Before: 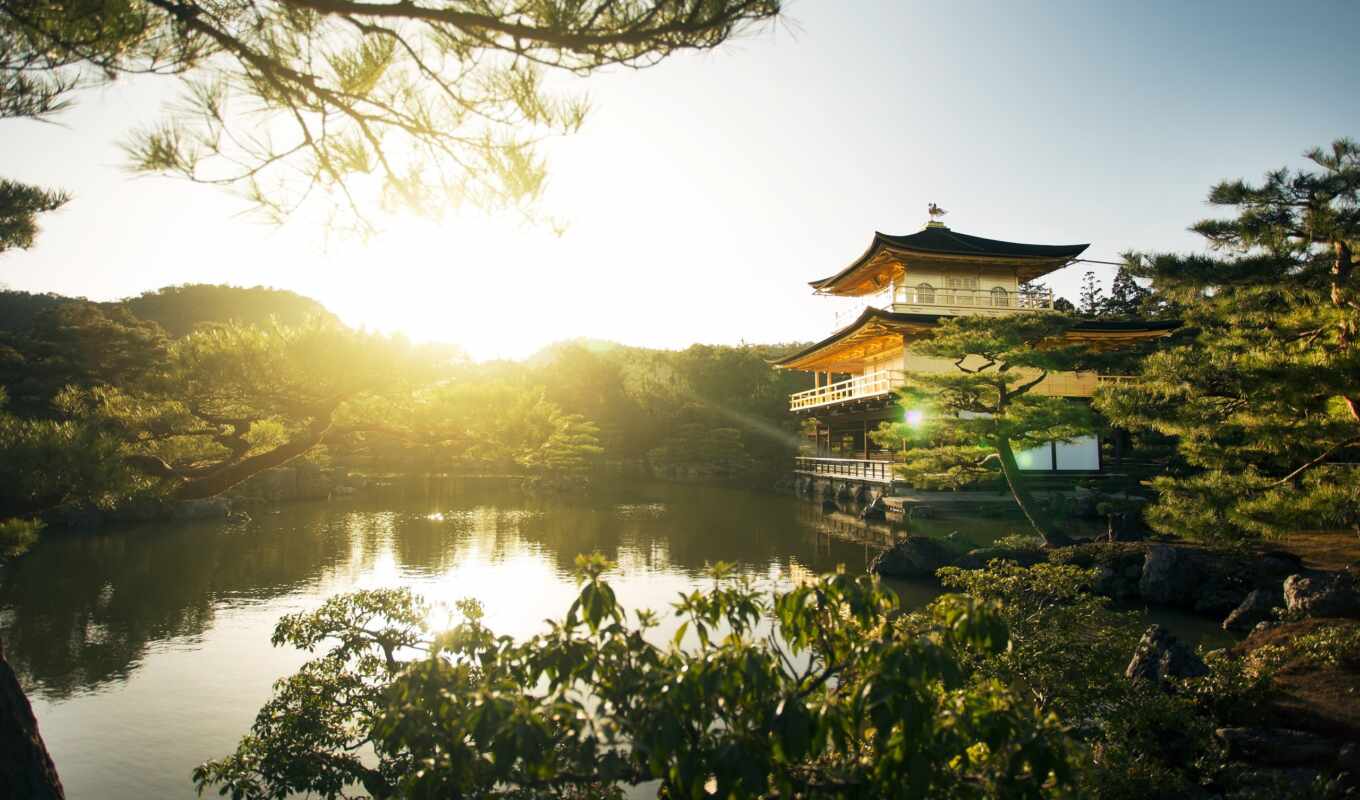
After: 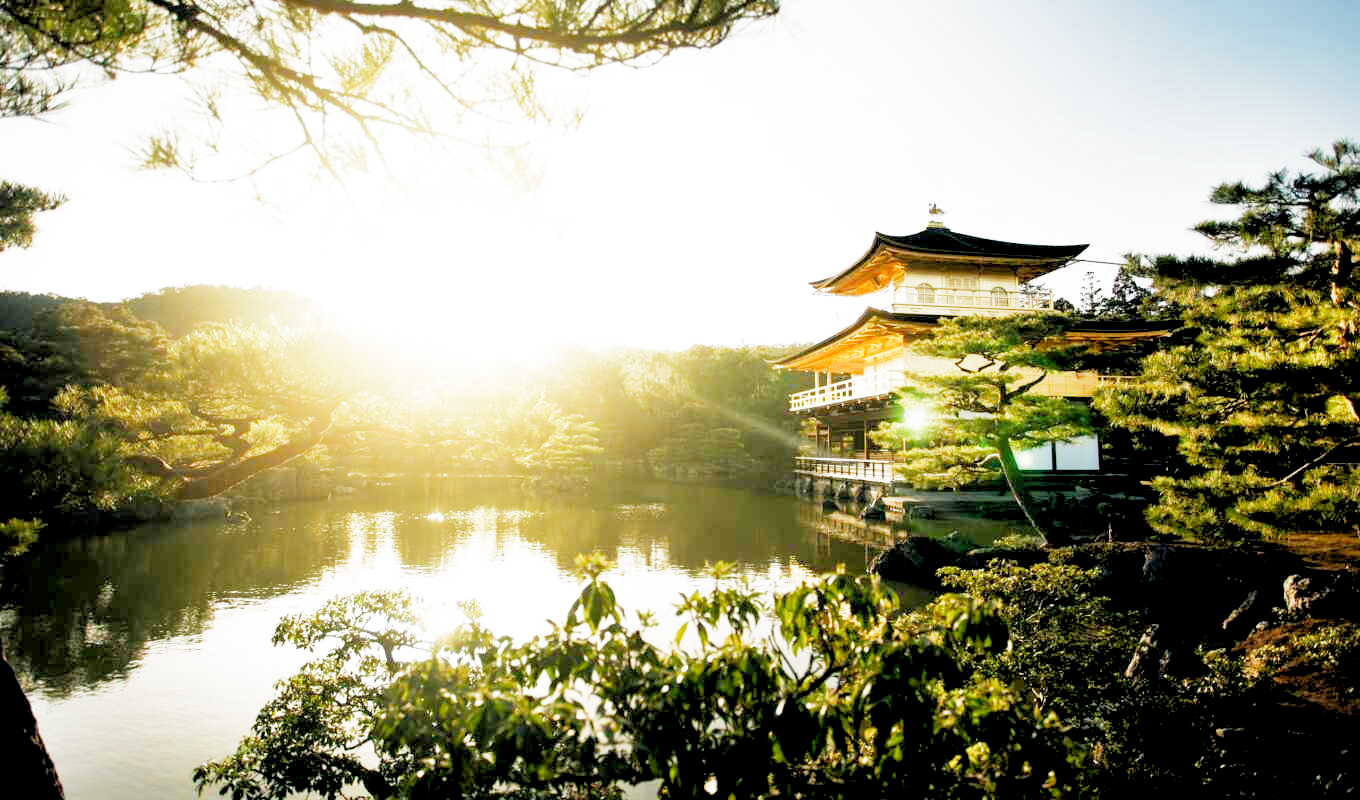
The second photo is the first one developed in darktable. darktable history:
filmic rgb: middle gray luminance 10%, black relative exposure -8.61 EV, white relative exposure 3.3 EV, threshold 6 EV, target black luminance 0%, hardness 5.2, latitude 44.69%, contrast 1.302, highlights saturation mix 5%, shadows ↔ highlights balance 24.64%, add noise in highlights 0, preserve chrominance no, color science v3 (2019), use custom middle-gray values true, iterations of high-quality reconstruction 0, contrast in highlights soft, enable highlight reconstruction true
color correction: saturation 0.99
rgb levels: preserve colors sum RGB, levels [[0.038, 0.433, 0.934], [0, 0.5, 1], [0, 0.5, 1]]
